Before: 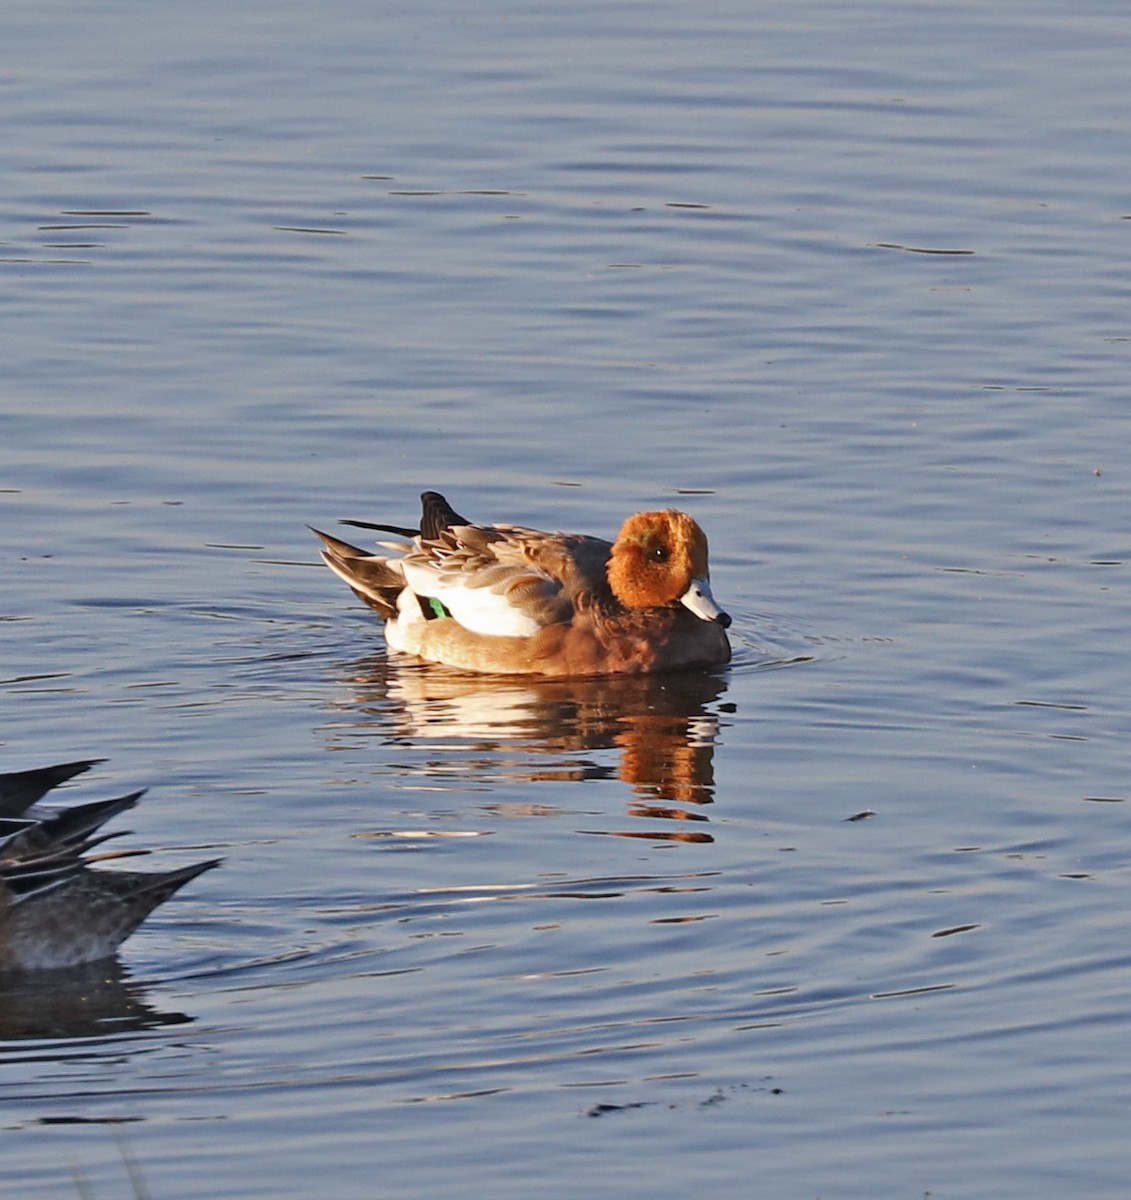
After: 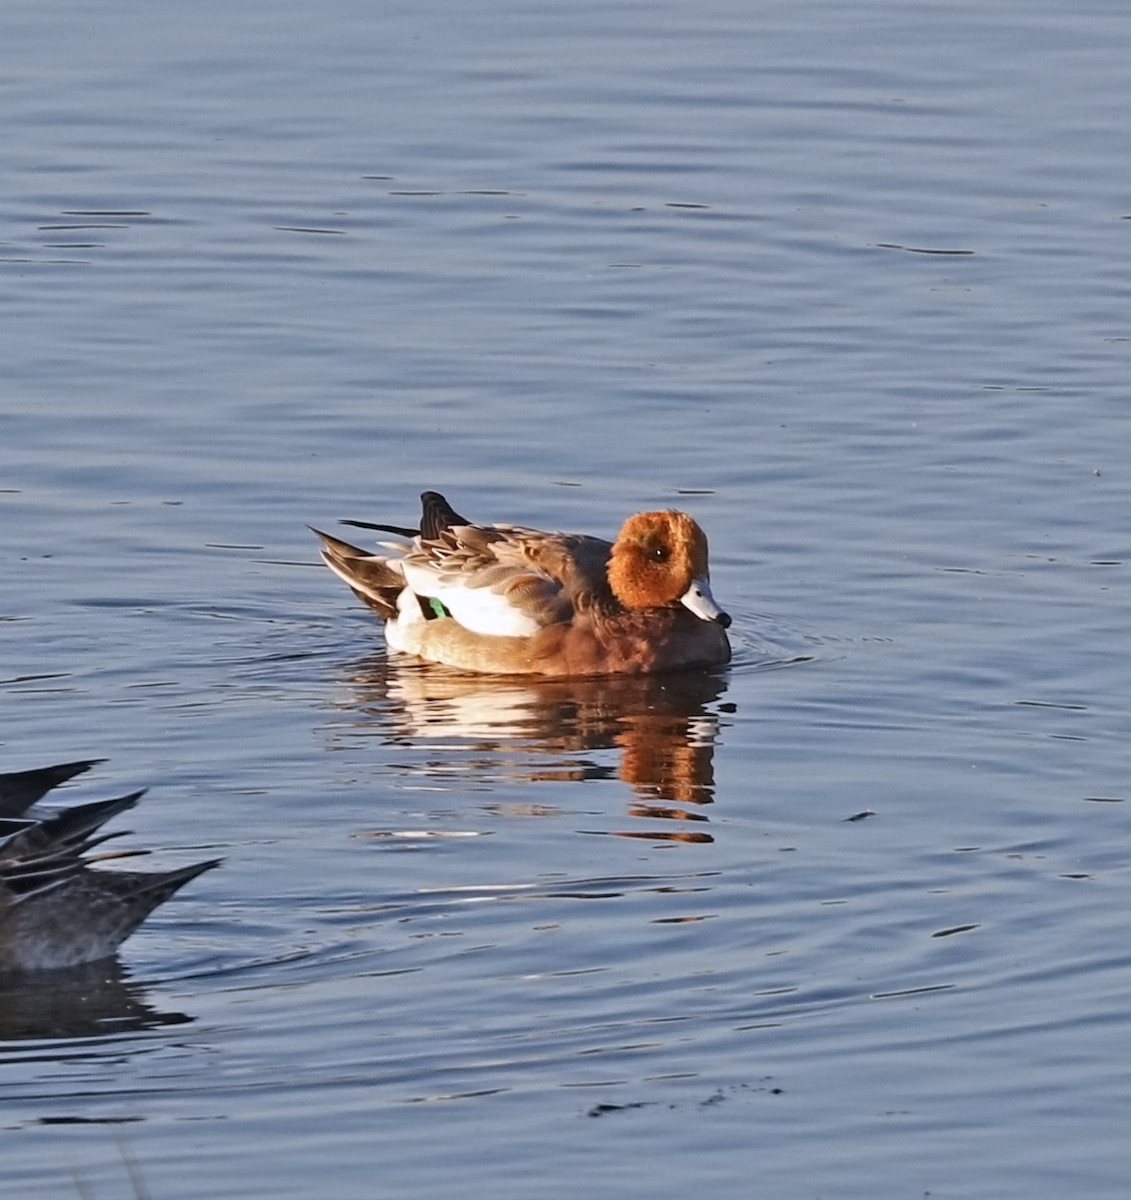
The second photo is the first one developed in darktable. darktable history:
color correction: highlights a* -0.137, highlights b* -5.91, shadows a* -0.137, shadows b* -0.137
contrast equalizer: y [[0.5 ×6], [0.5 ×6], [0.5 ×6], [0 ×6], [0, 0.039, 0.251, 0.29, 0.293, 0.292]]
